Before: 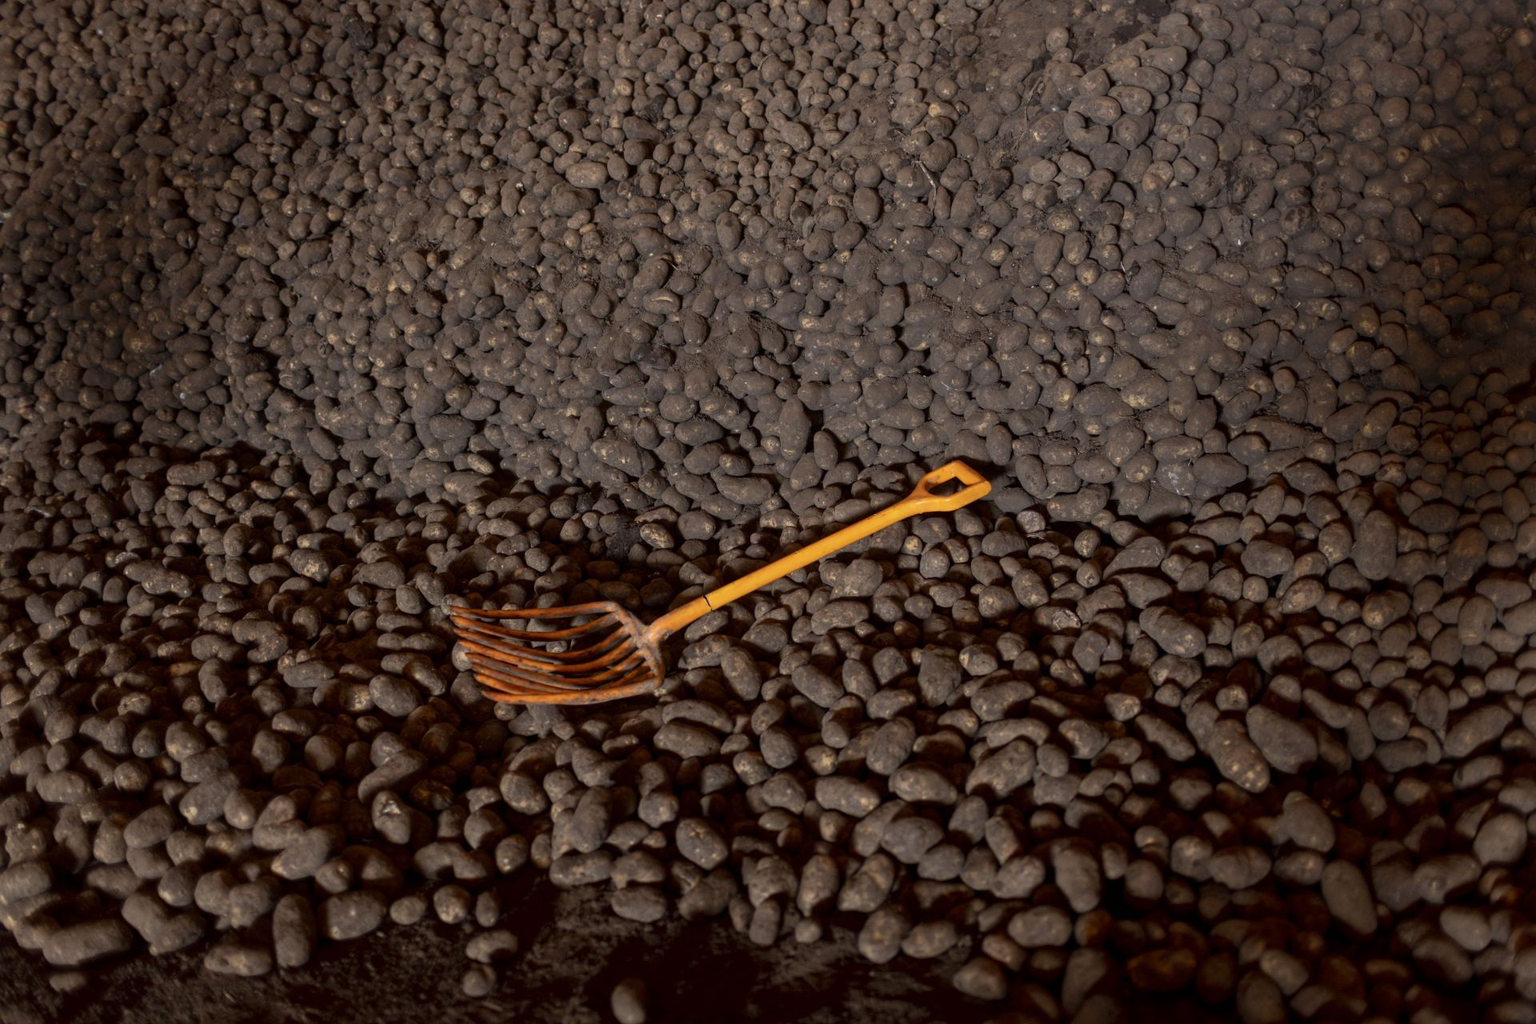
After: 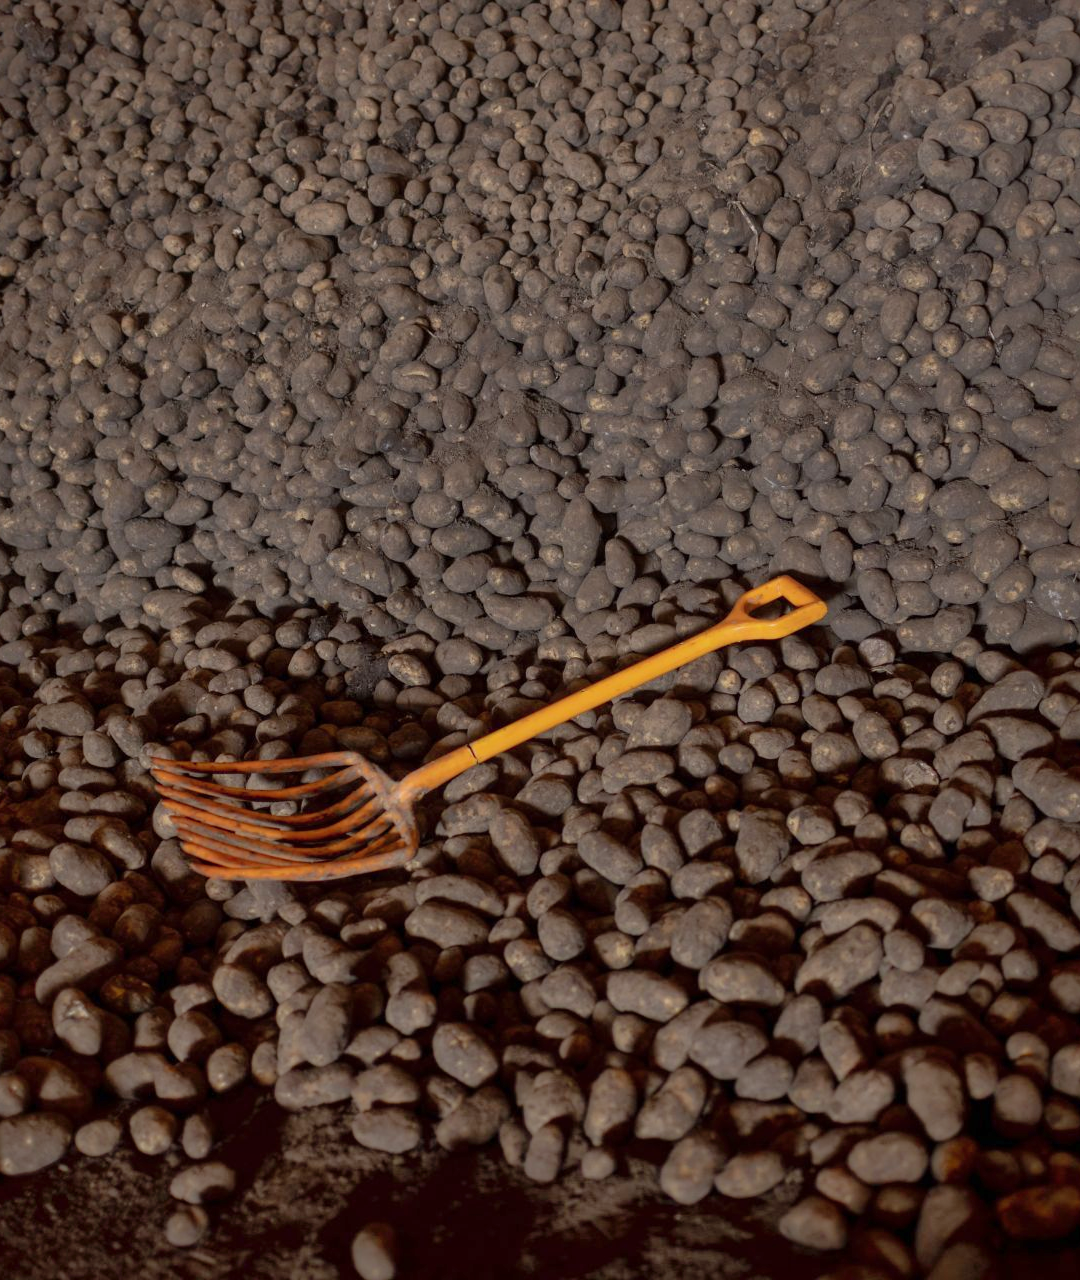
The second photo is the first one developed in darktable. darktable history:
shadows and highlights: on, module defaults
crop: left 21.496%, right 22.254%
